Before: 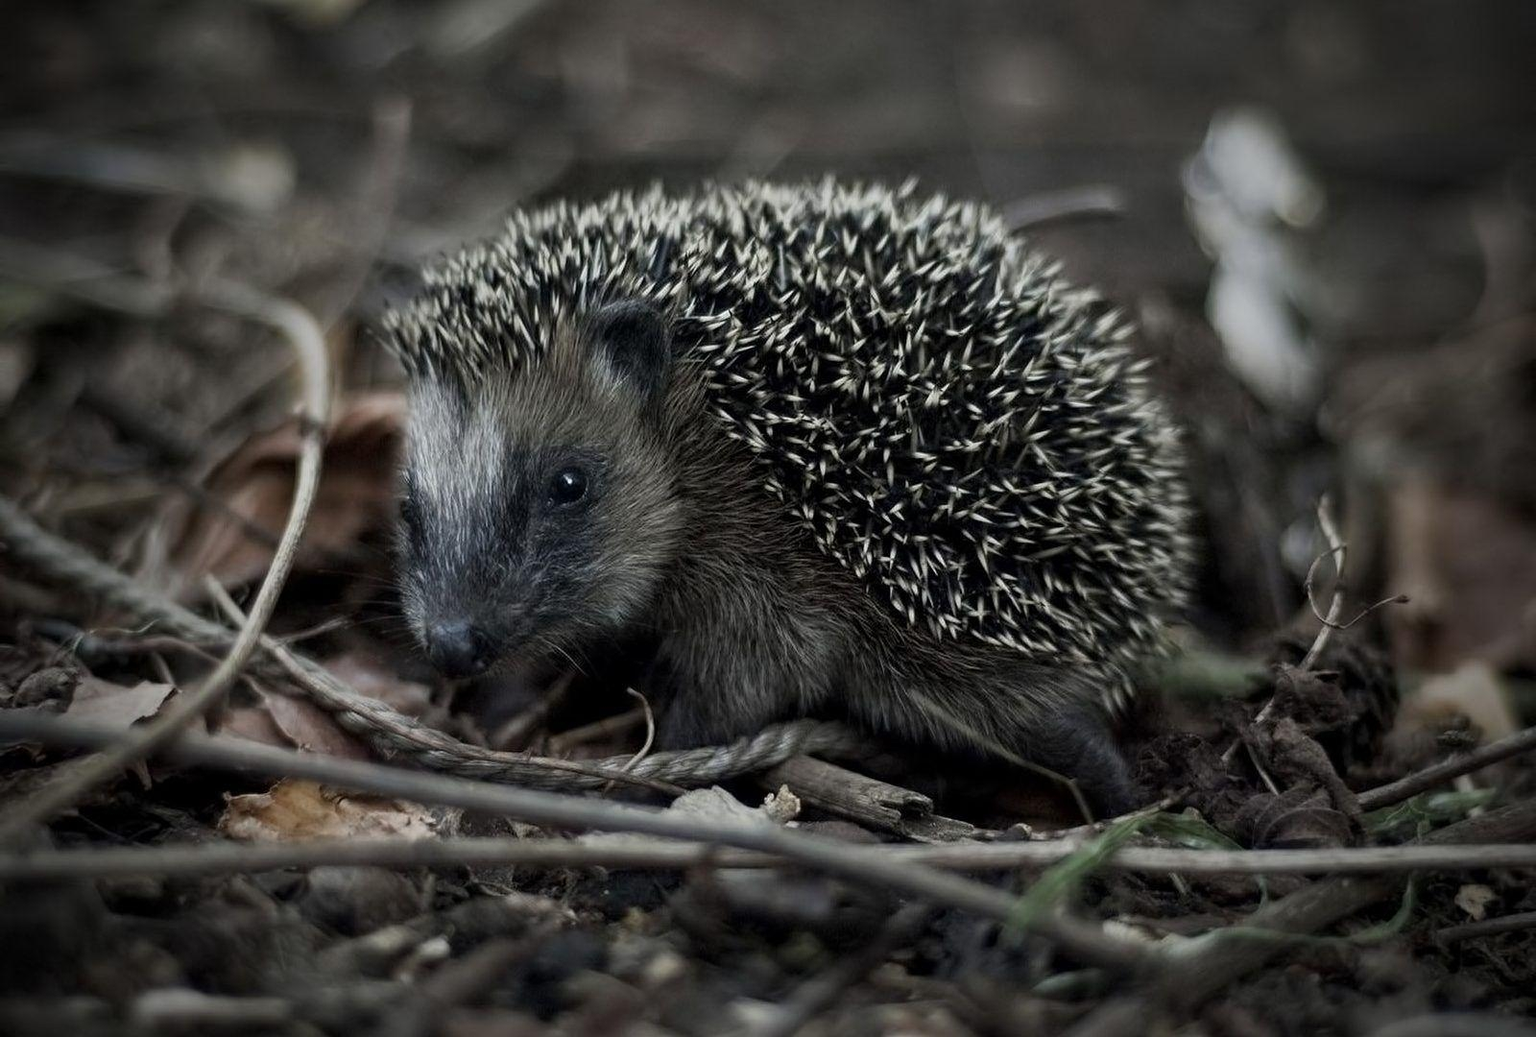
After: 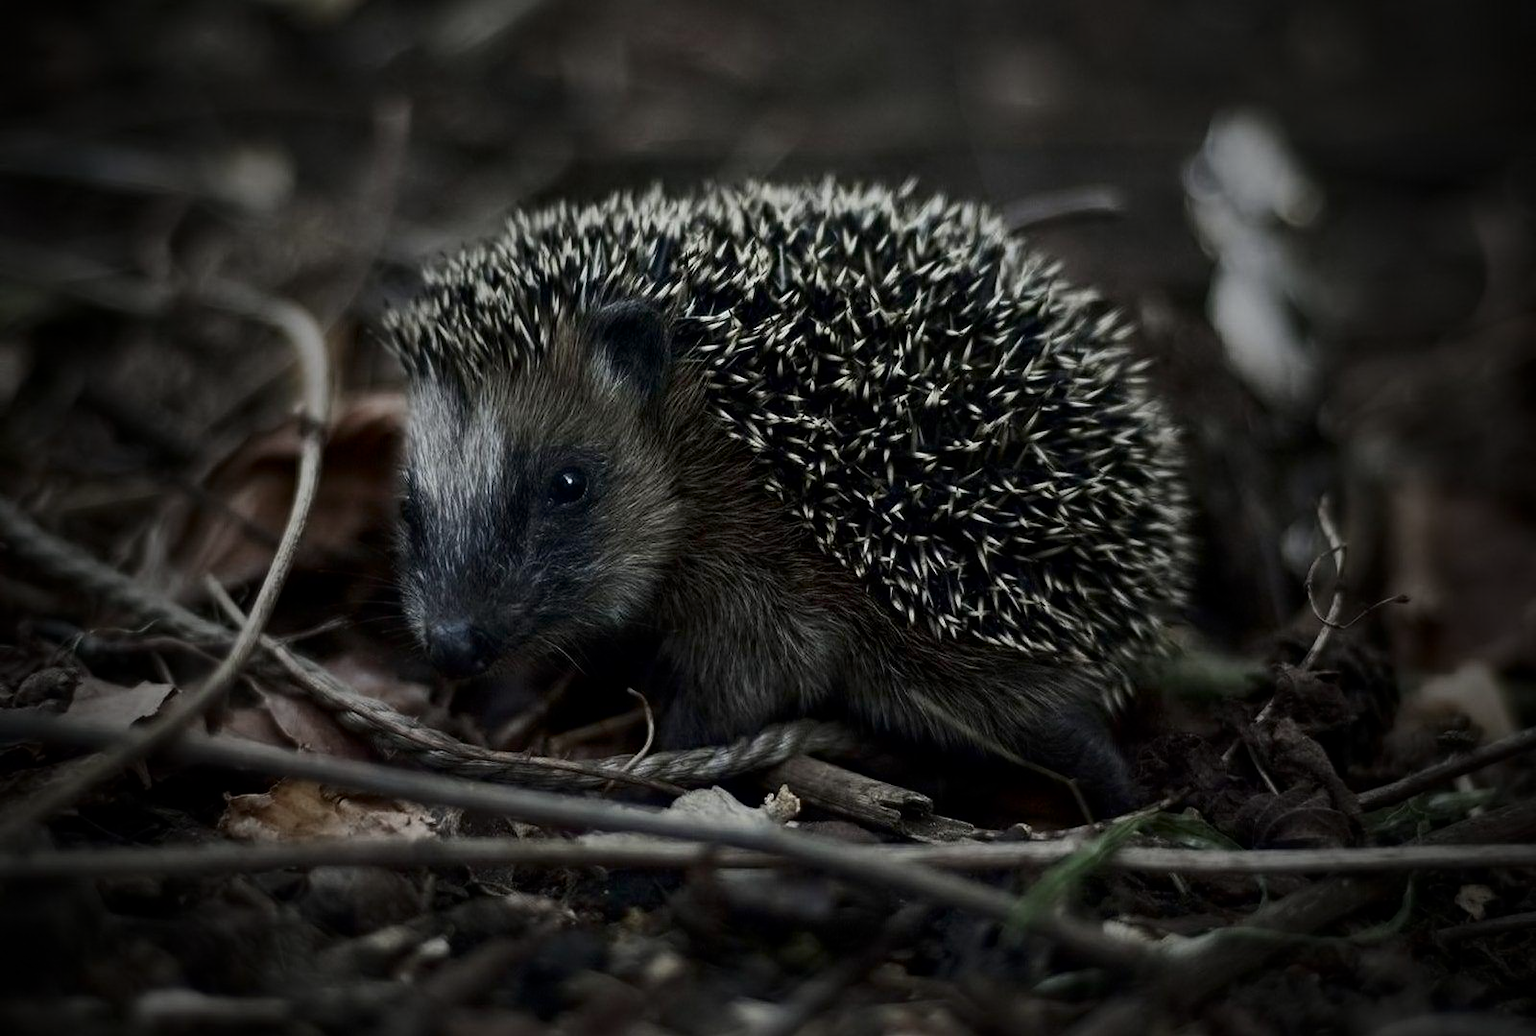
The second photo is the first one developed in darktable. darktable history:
contrast brightness saturation: contrast 0.119, brightness -0.121, saturation 0.196
vignetting: fall-off start 16.61%, fall-off radius 99.34%, brightness -0.397, saturation -0.305, center (0.035, -0.084), width/height ratio 0.722
